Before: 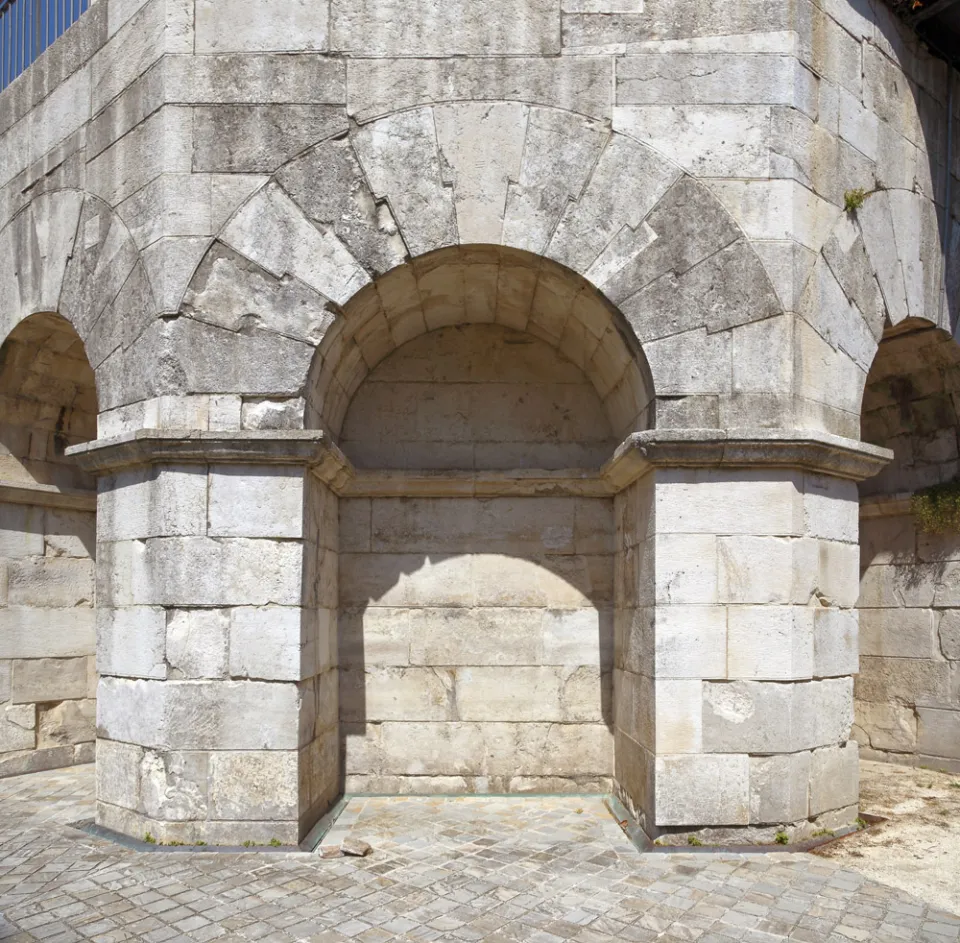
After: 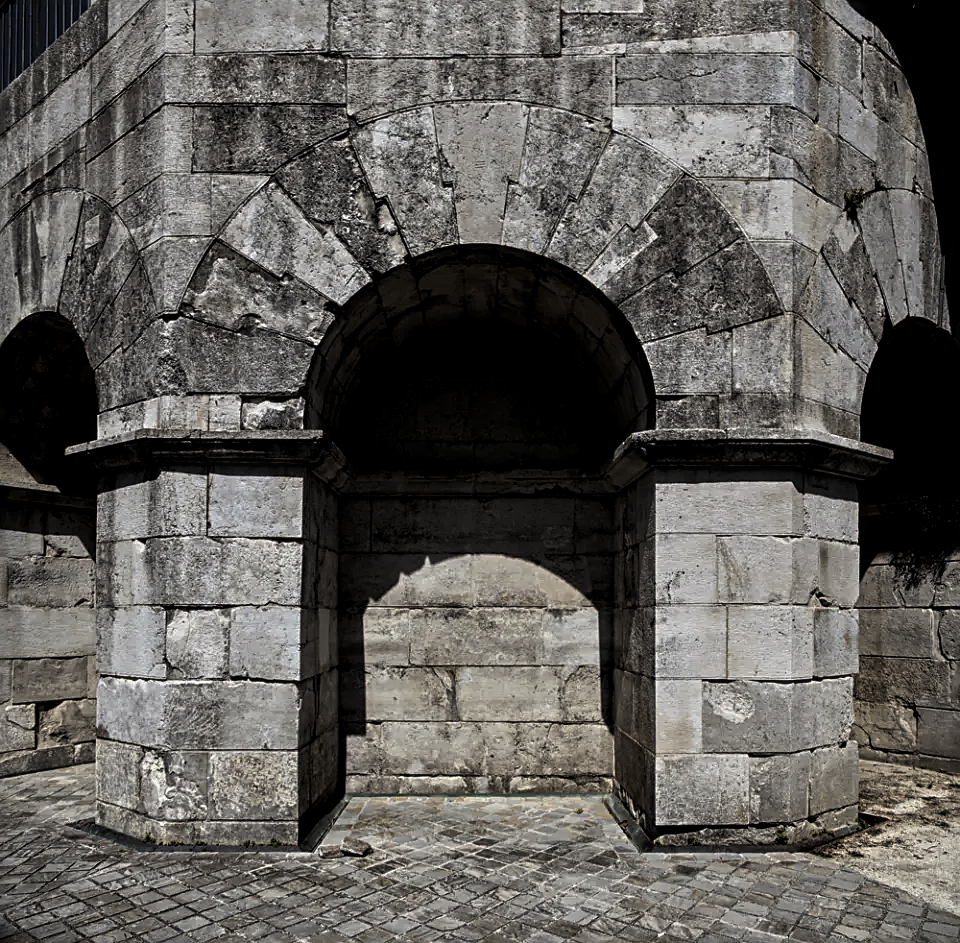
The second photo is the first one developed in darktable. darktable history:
sharpen: on, module defaults
tone equalizer: -8 EV -0.002 EV, -7 EV 0.005 EV, -6 EV -0.009 EV, -5 EV 0.011 EV, -4 EV -0.012 EV, -3 EV 0.007 EV, -2 EV -0.062 EV, -1 EV -0.293 EV, +0 EV -0.582 EV, smoothing diameter 2%, edges refinement/feathering 20, mask exposure compensation -1.57 EV, filter diffusion 5
levels: mode automatic, black 8.58%, gray 59.42%, levels [0, 0.445, 1]
local contrast: on, module defaults
